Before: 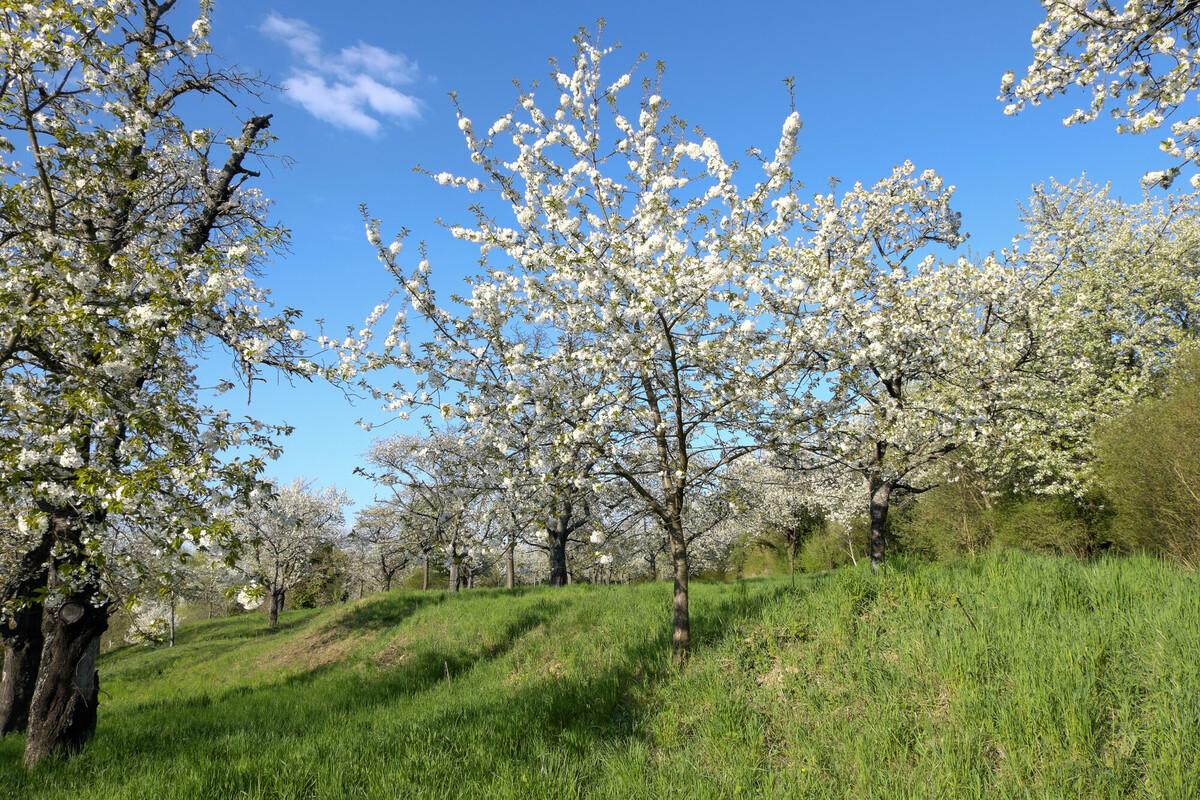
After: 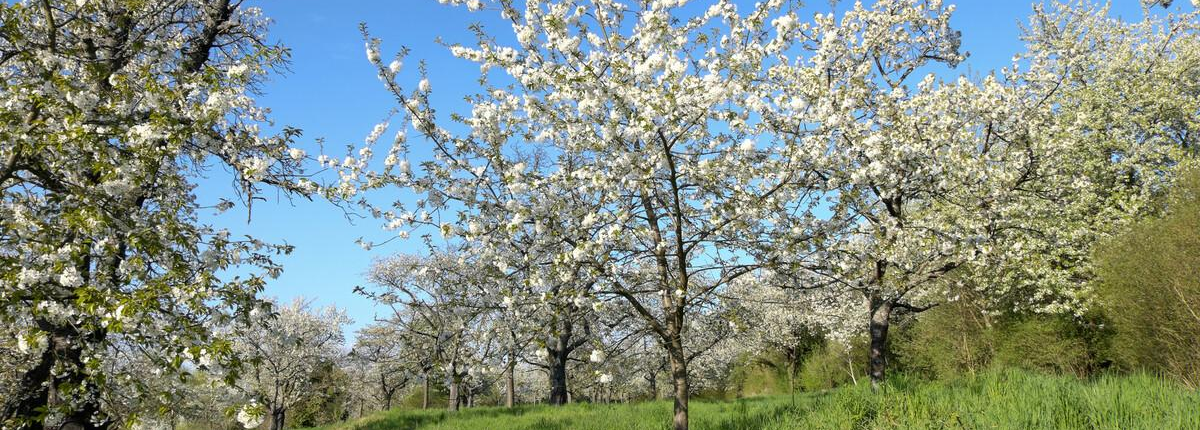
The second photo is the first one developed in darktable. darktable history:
crop and rotate: top 22.73%, bottom 23.452%
